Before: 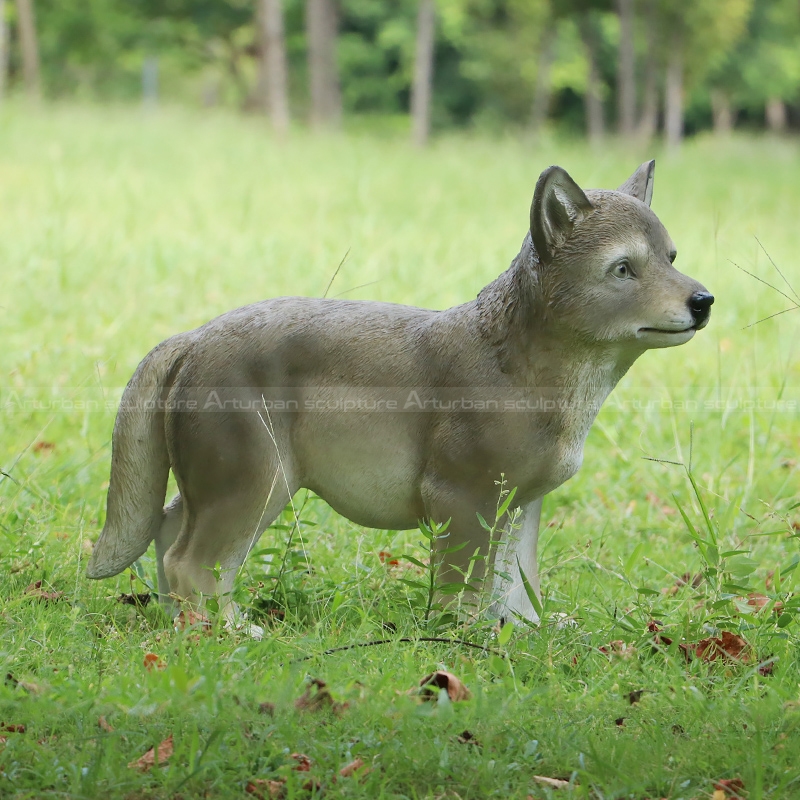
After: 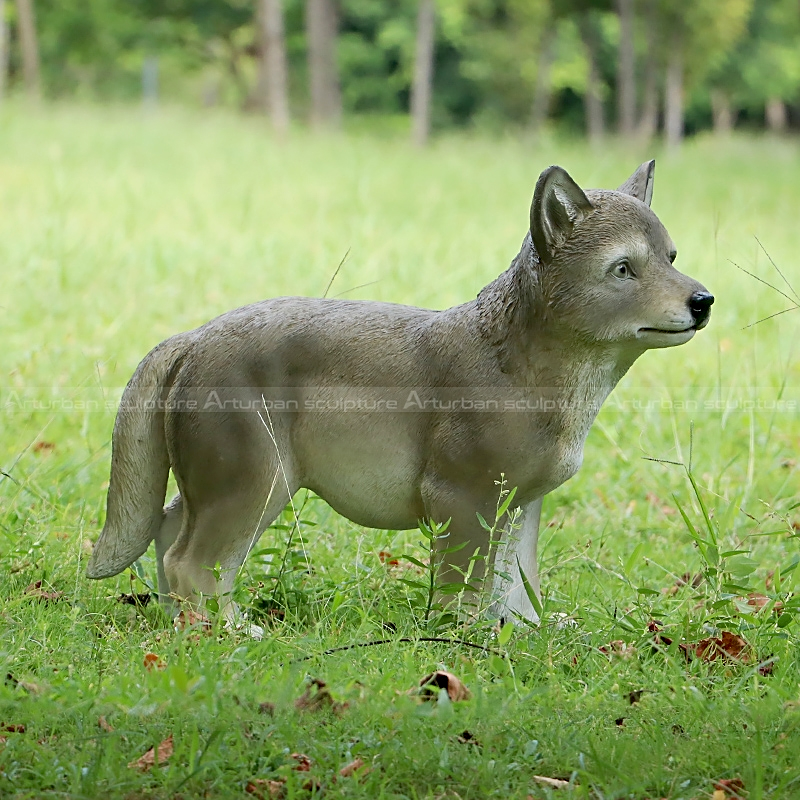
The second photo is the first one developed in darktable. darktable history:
exposure: black level correction 0.01, exposure 0.014 EV, compensate highlight preservation false
sharpen: on, module defaults
